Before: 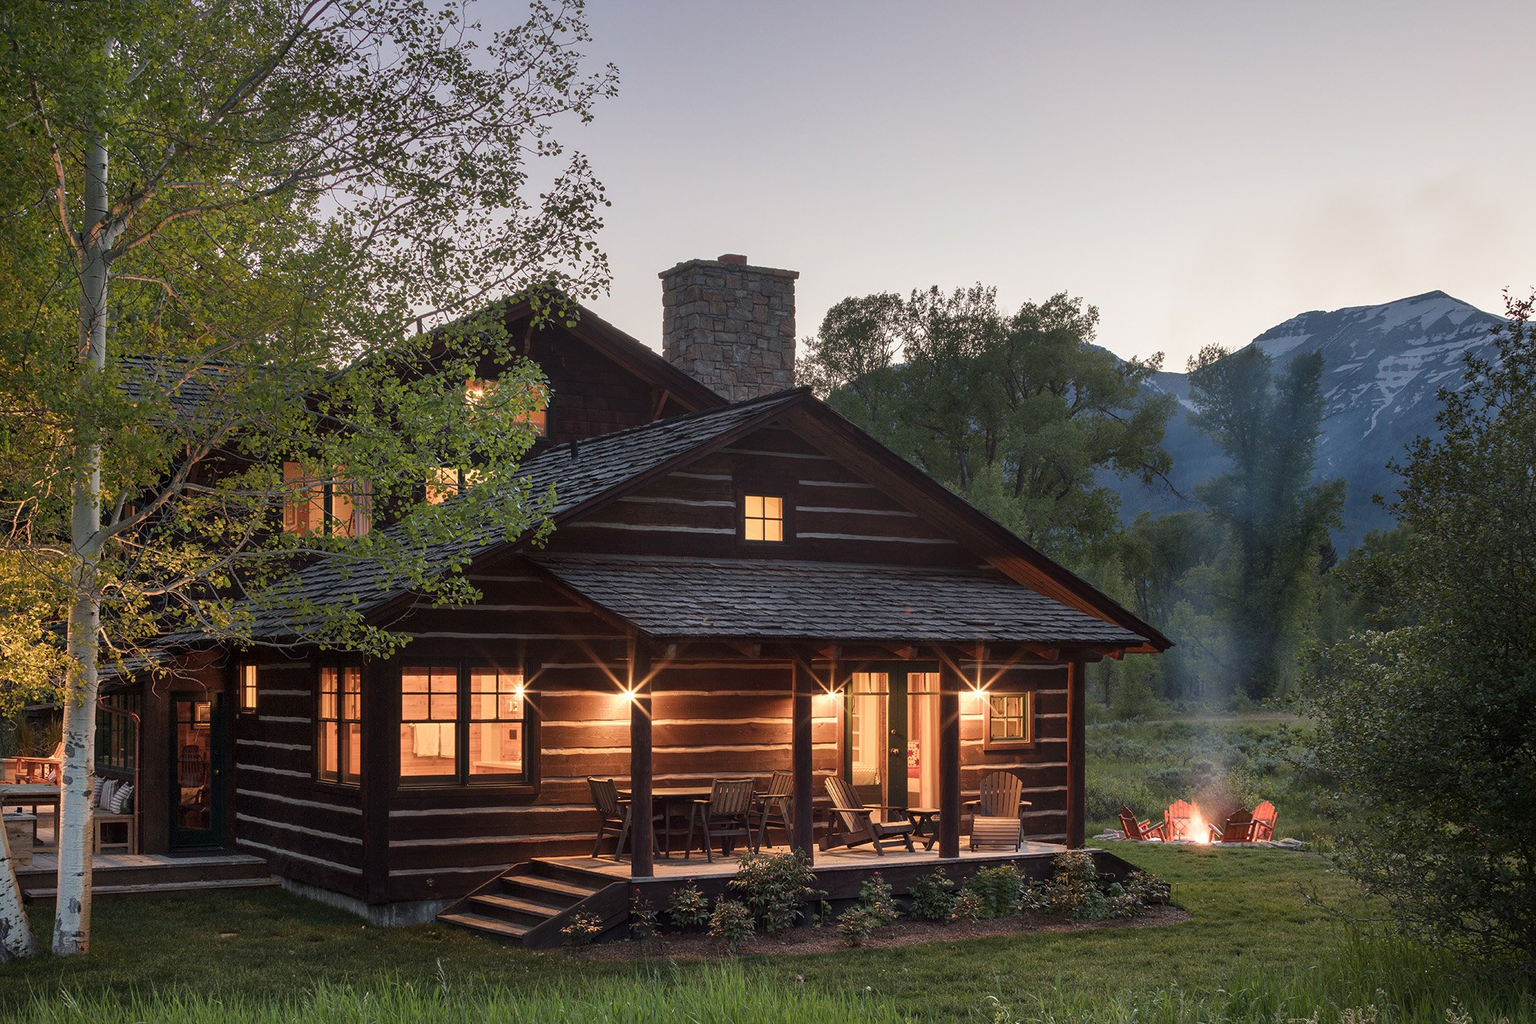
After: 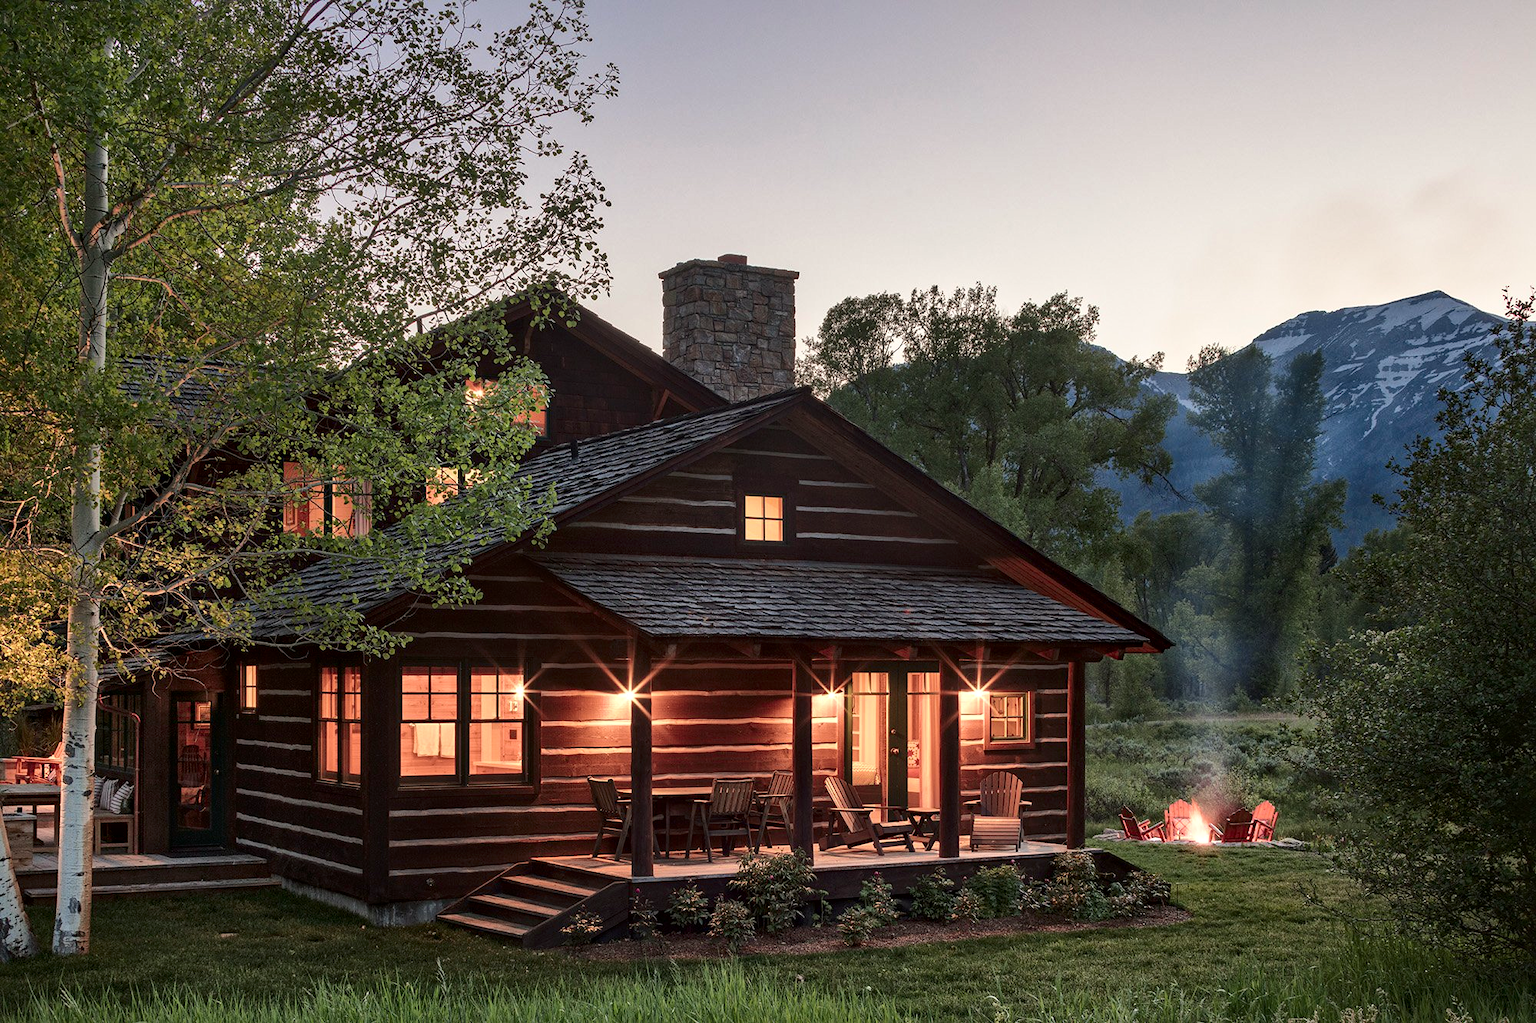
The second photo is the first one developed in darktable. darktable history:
local contrast: mode bilateral grid, contrast 20, coarseness 20, detail 150%, midtone range 0.2
tone curve: curves: ch0 [(0, 0.021) (0.059, 0.053) (0.212, 0.18) (0.337, 0.304) (0.495, 0.505) (0.725, 0.731) (0.89, 0.919) (1, 1)]; ch1 [(0, 0) (0.094, 0.081) (0.311, 0.282) (0.421, 0.417) (0.479, 0.475) (0.54, 0.55) (0.615, 0.65) (0.683, 0.688) (1, 1)]; ch2 [(0, 0) (0.257, 0.217) (0.44, 0.431) (0.498, 0.507) (0.603, 0.598) (1, 1)], color space Lab, independent channels, preserve colors none
